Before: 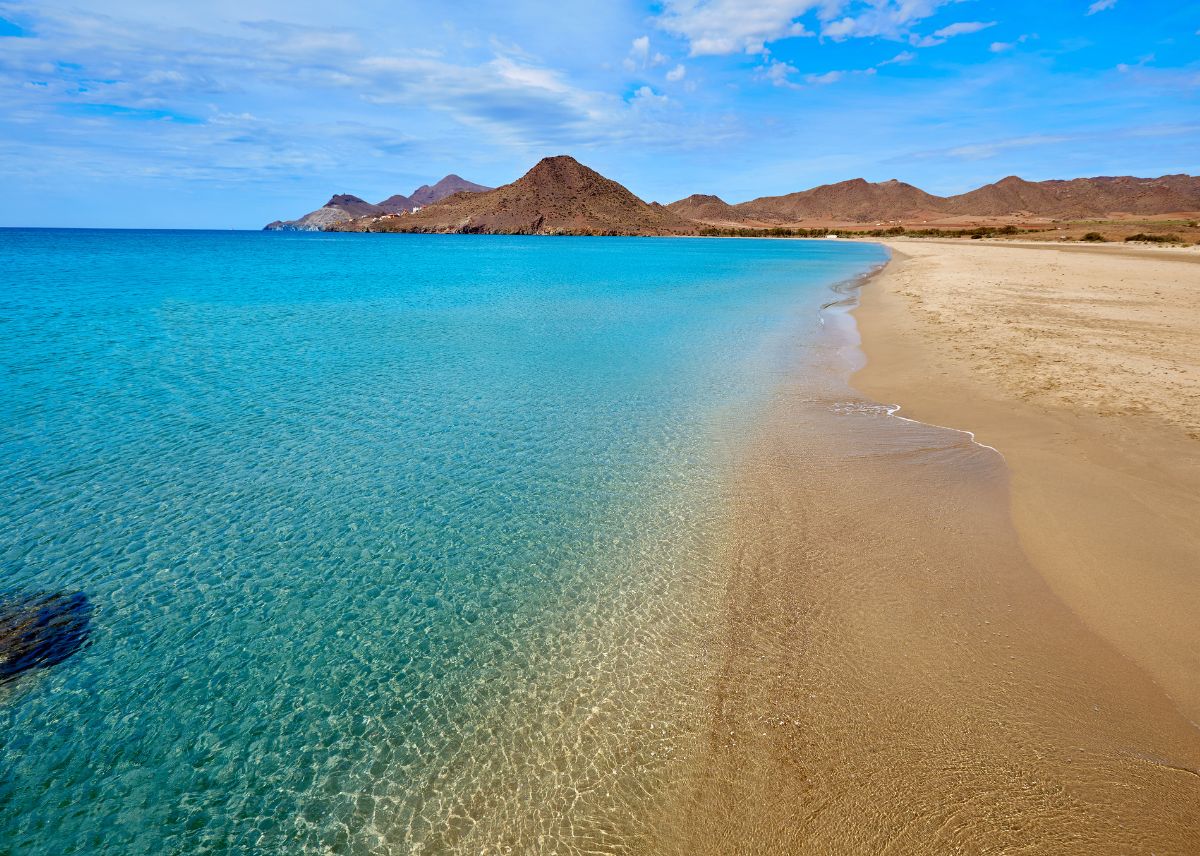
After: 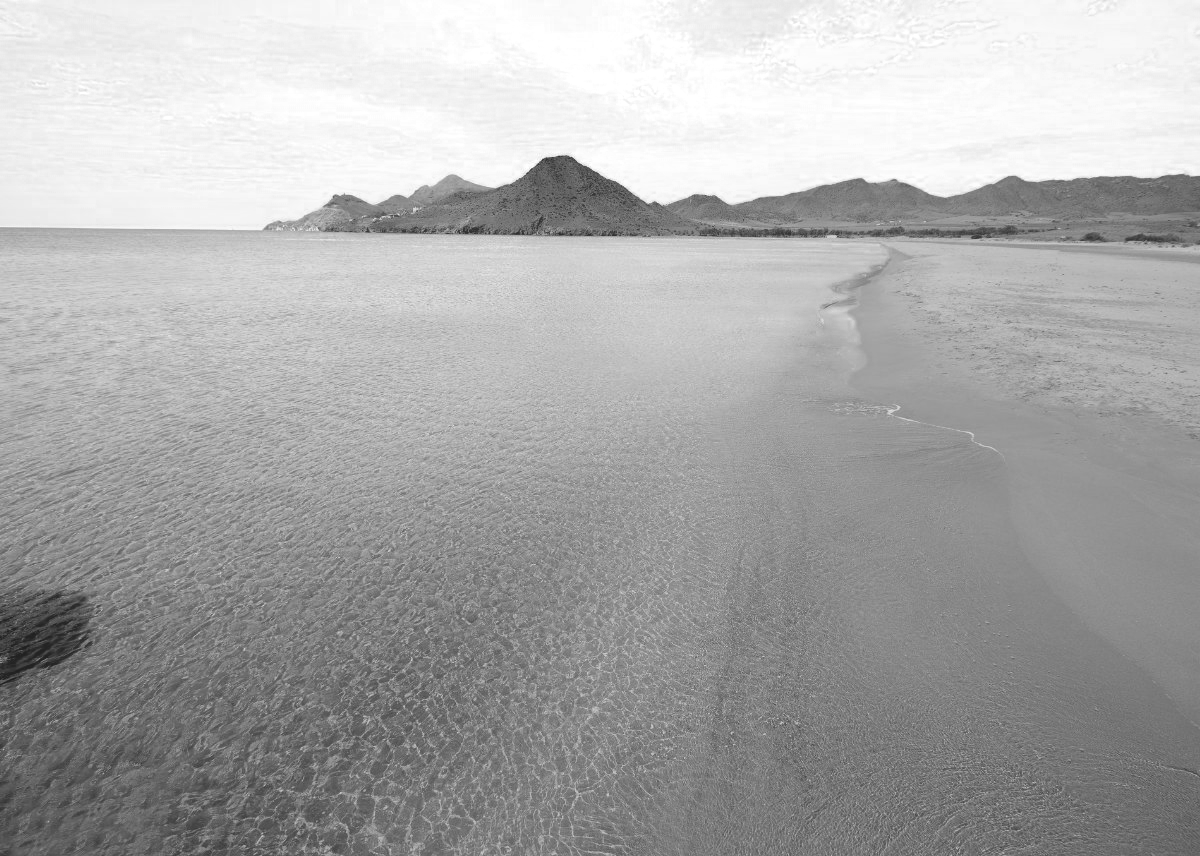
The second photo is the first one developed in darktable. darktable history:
contrast equalizer: octaves 7, y [[0.6 ×6], [0.55 ×6], [0 ×6], [0 ×6], [0 ×6]], mix -0.998
color zones: curves: ch0 [(0, 0.613) (0.01, 0.613) (0.245, 0.448) (0.498, 0.529) (0.642, 0.665) (0.879, 0.777) (0.99, 0.613)]; ch1 [(0, 0) (0.143, 0) (0.286, 0) (0.429, 0) (0.571, 0) (0.714, 0) (0.857, 0)]
